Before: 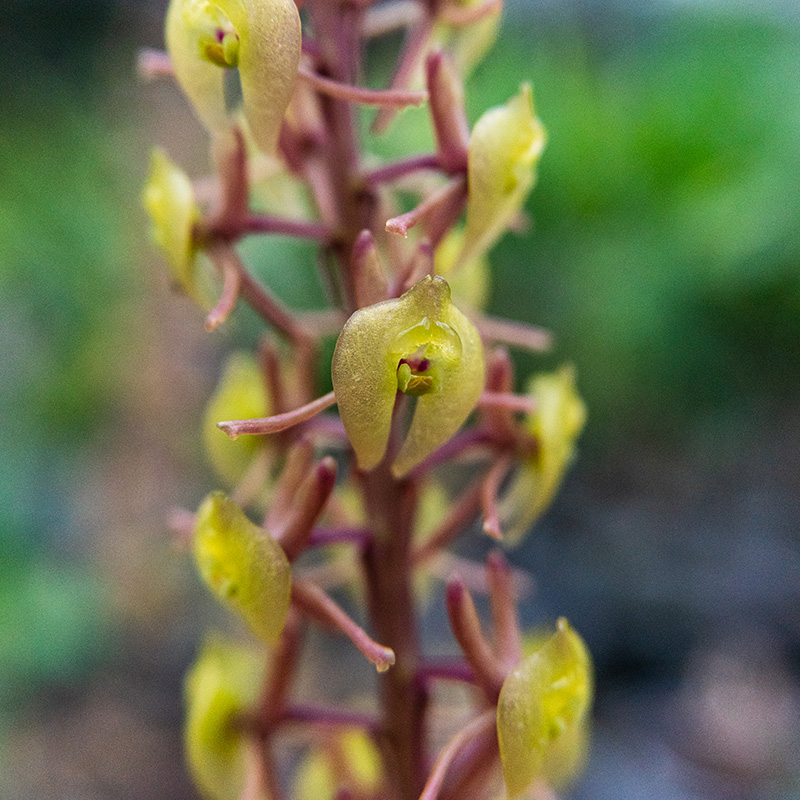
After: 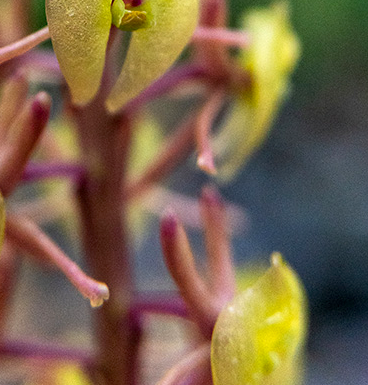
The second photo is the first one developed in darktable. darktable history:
exposure: black level correction 0.003, exposure 0.385 EV, compensate highlight preservation false
crop: left 35.759%, top 45.732%, right 18.186%, bottom 6.068%
